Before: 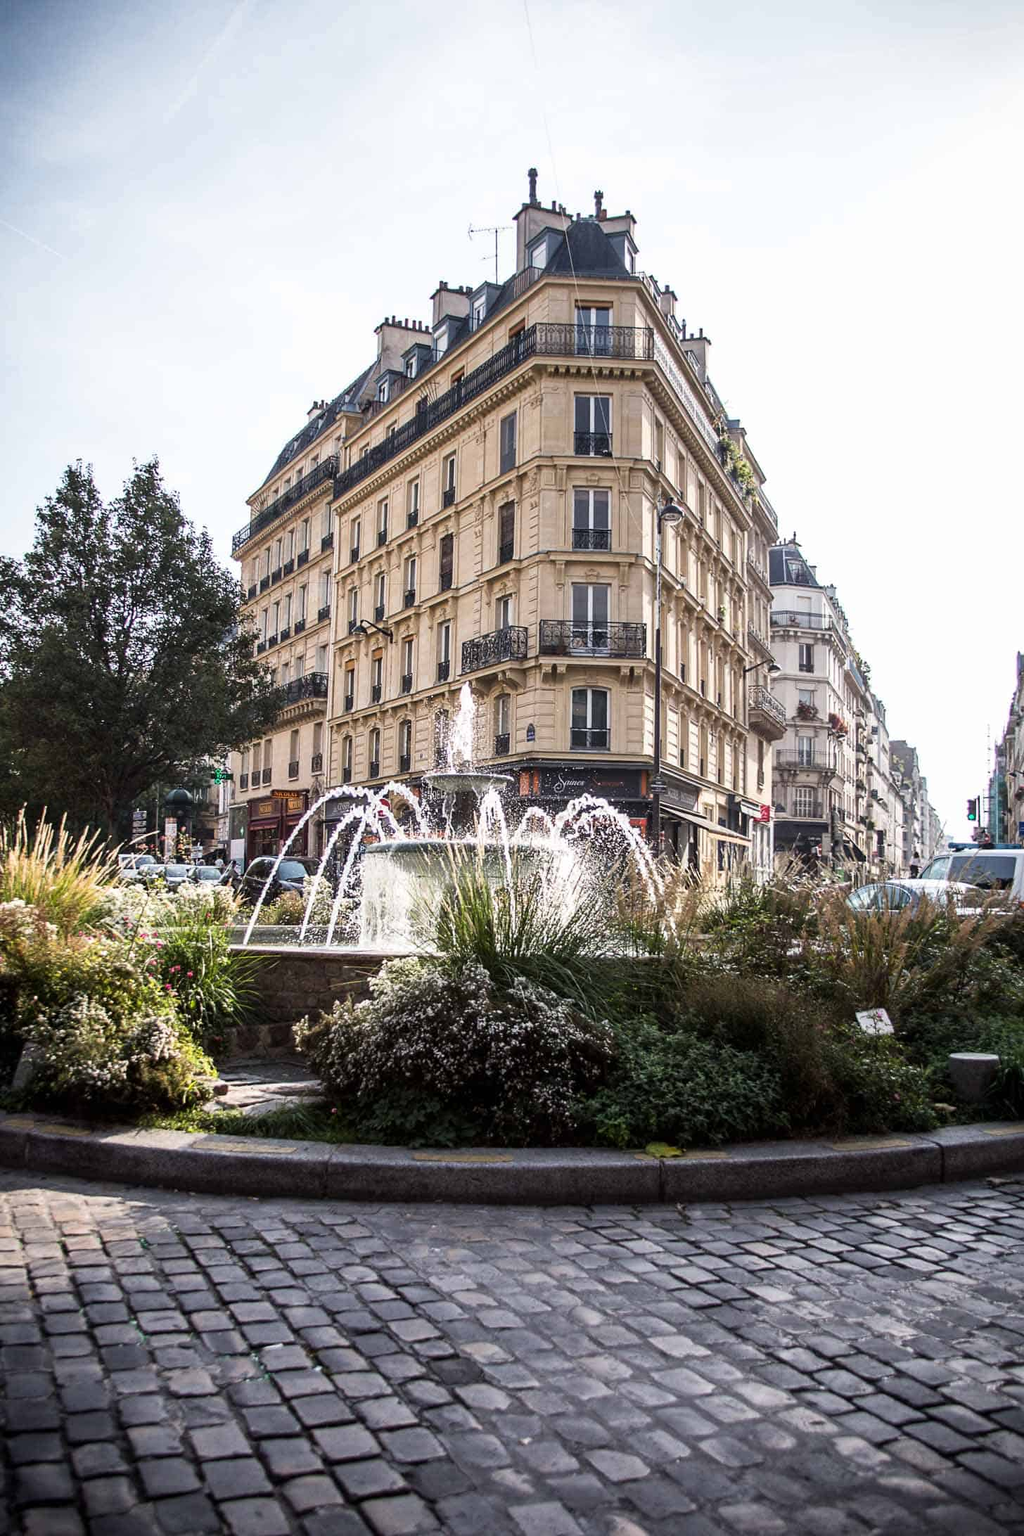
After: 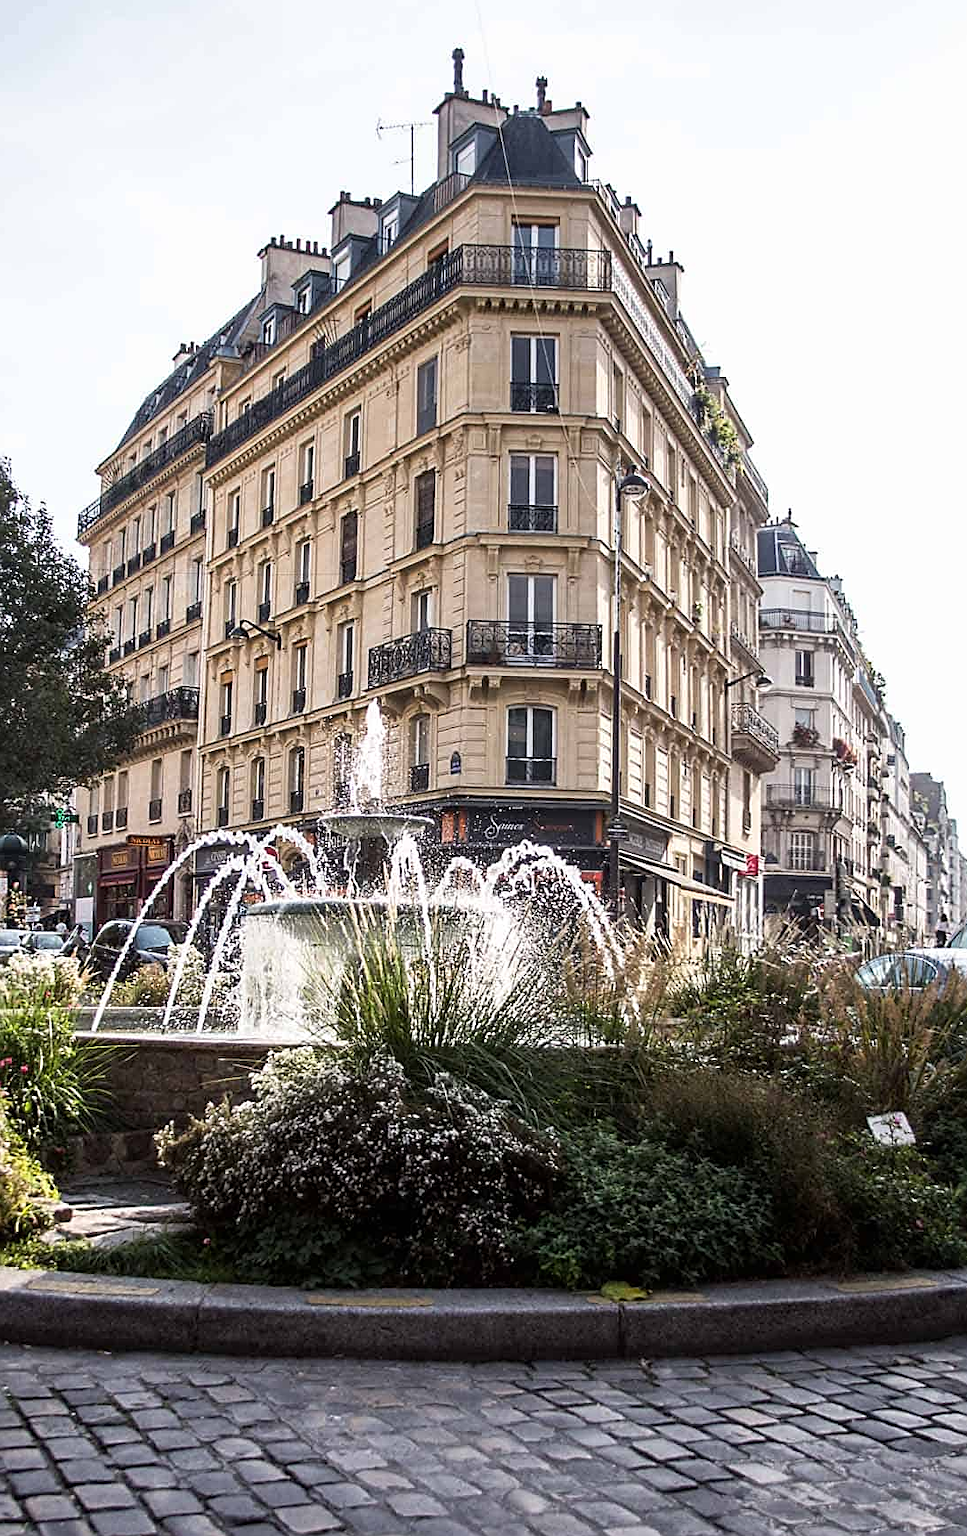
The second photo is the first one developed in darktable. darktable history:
crop: left 16.73%, top 8.482%, right 8.58%, bottom 12.498%
sharpen: on, module defaults
tone equalizer: on, module defaults
